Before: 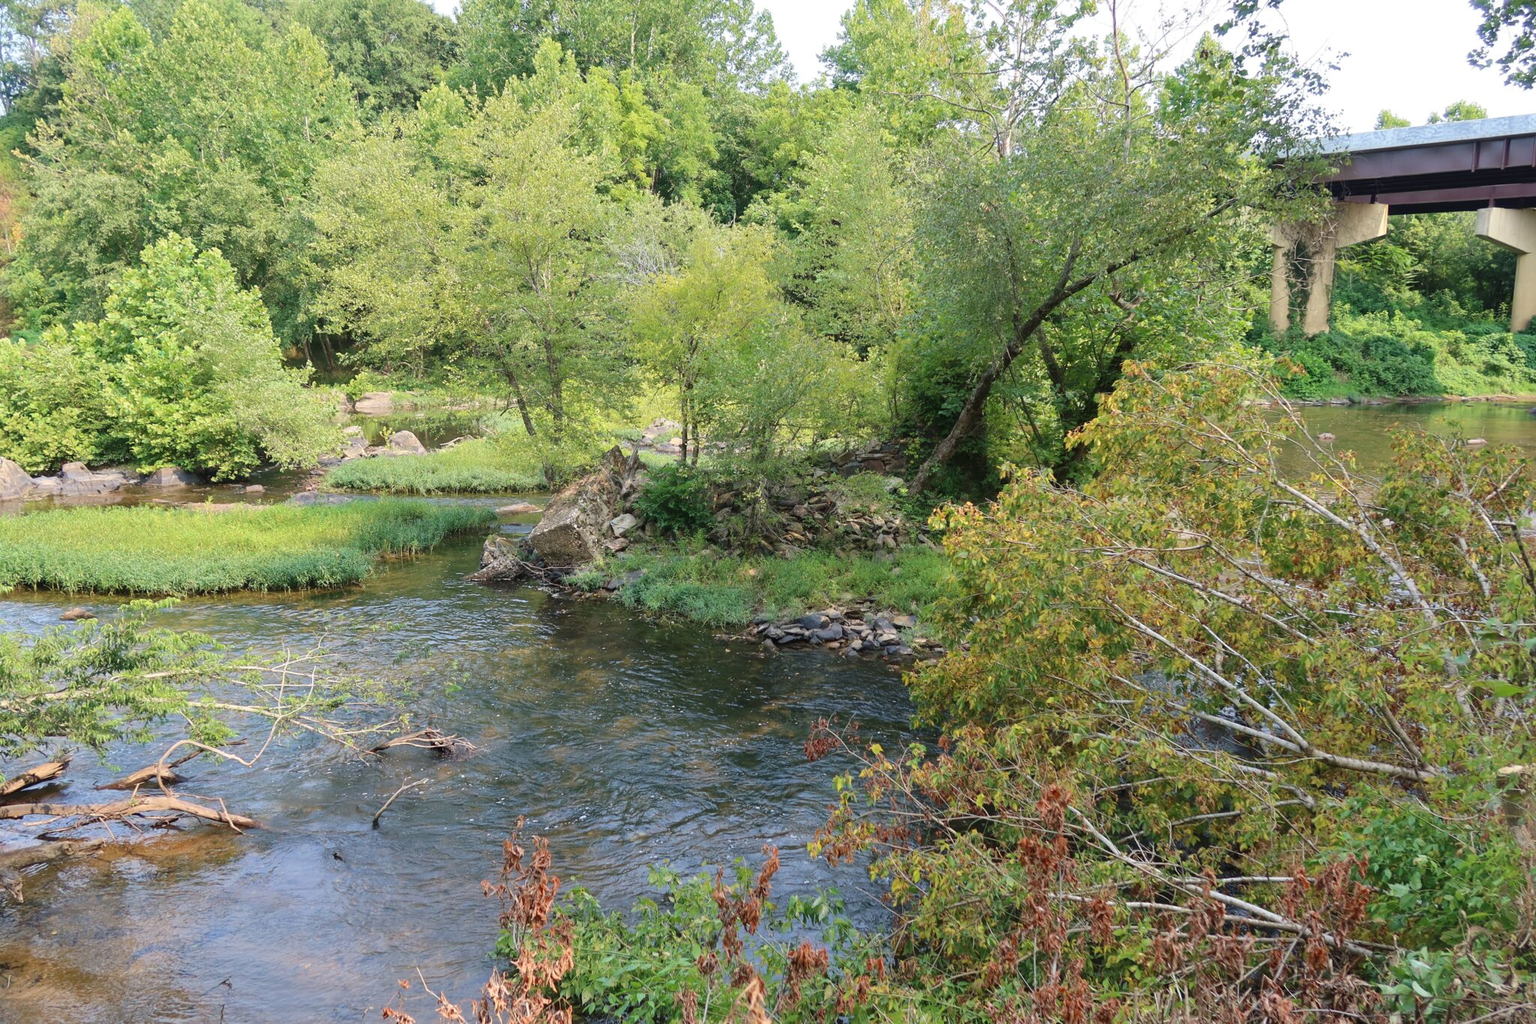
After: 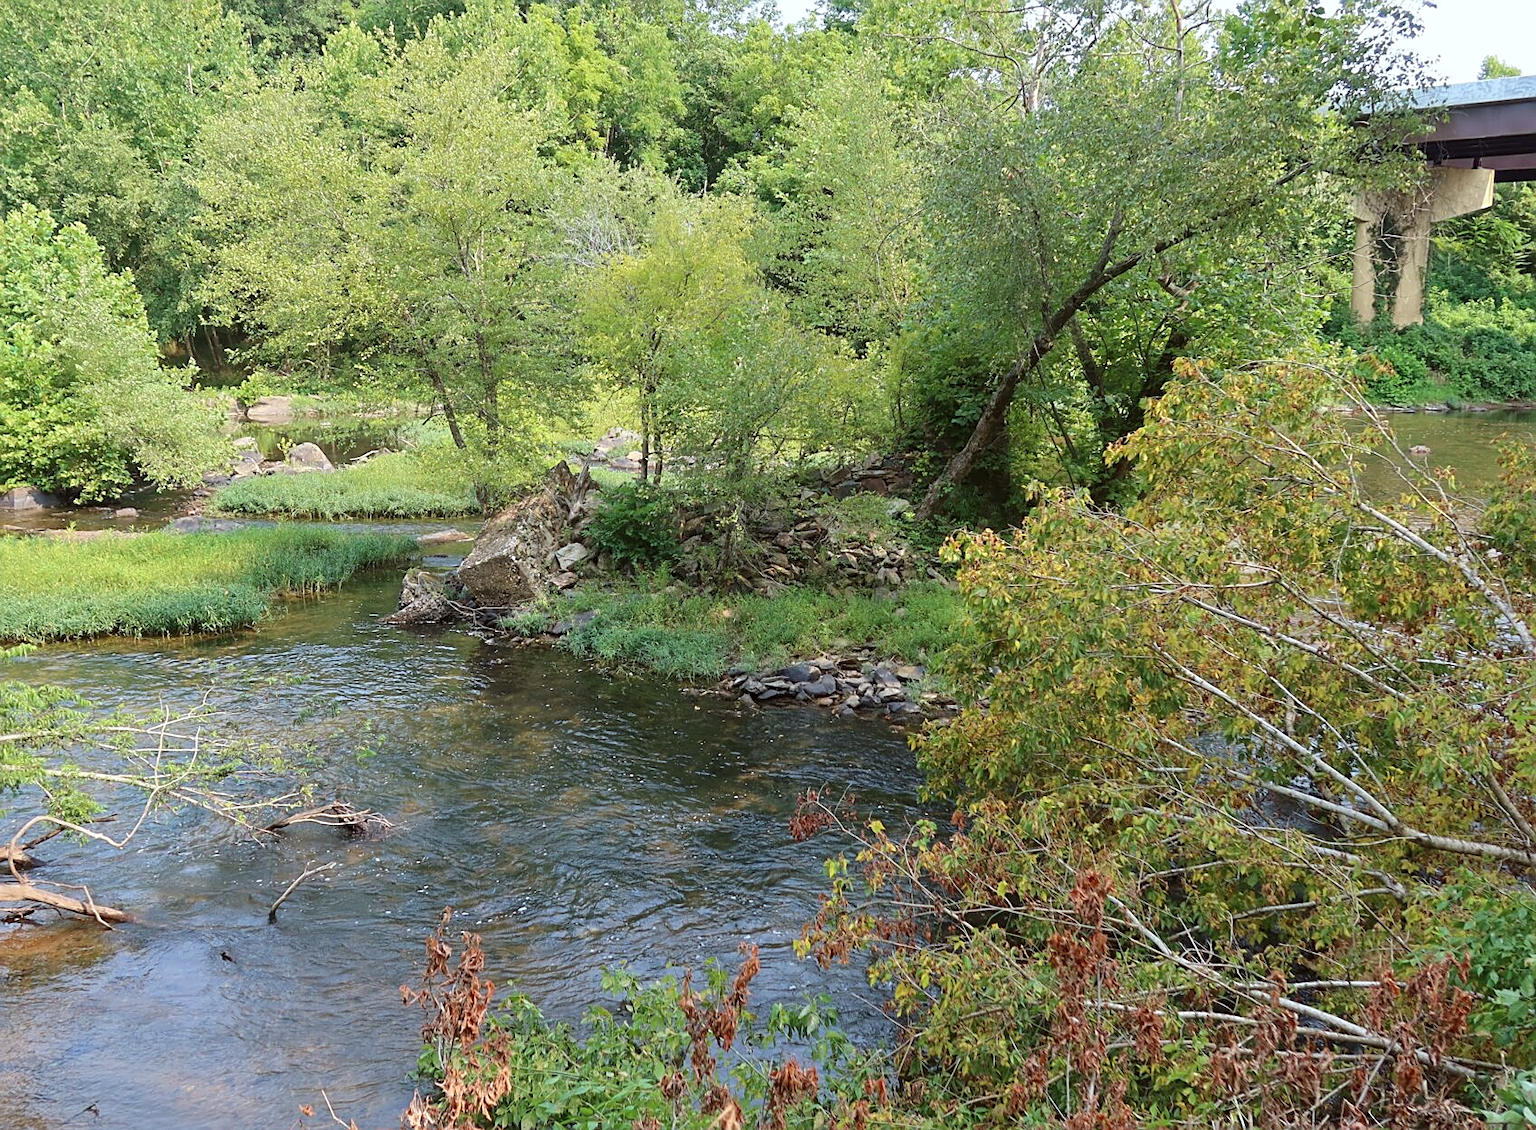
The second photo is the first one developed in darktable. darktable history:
crop: left 9.771%, top 6.271%, right 7.335%, bottom 2.194%
sharpen: on, module defaults
color correction: highlights a* -2.79, highlights b* -2.73, shadows a* 2.38, shadows b* 2.77
